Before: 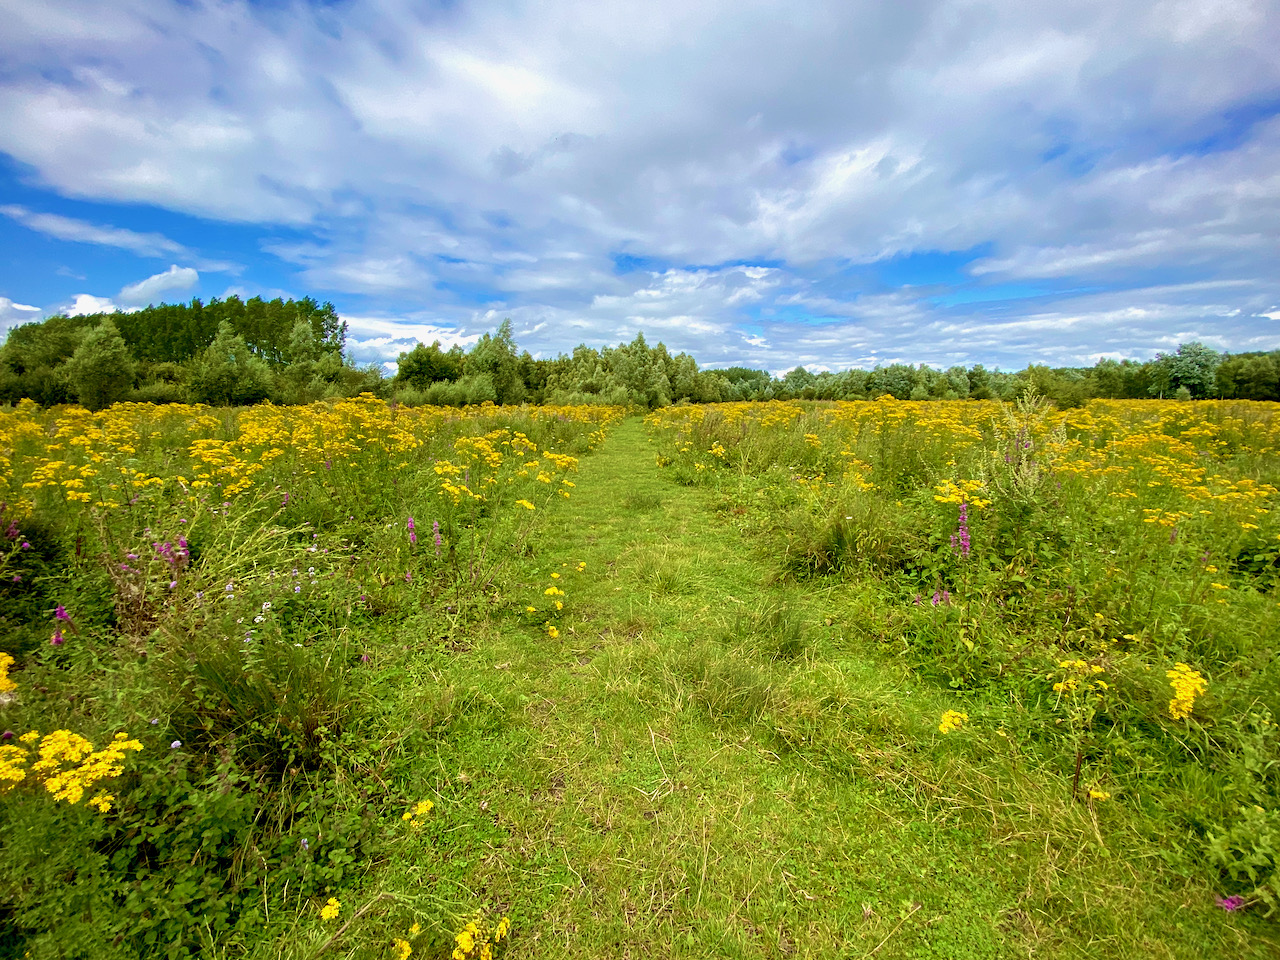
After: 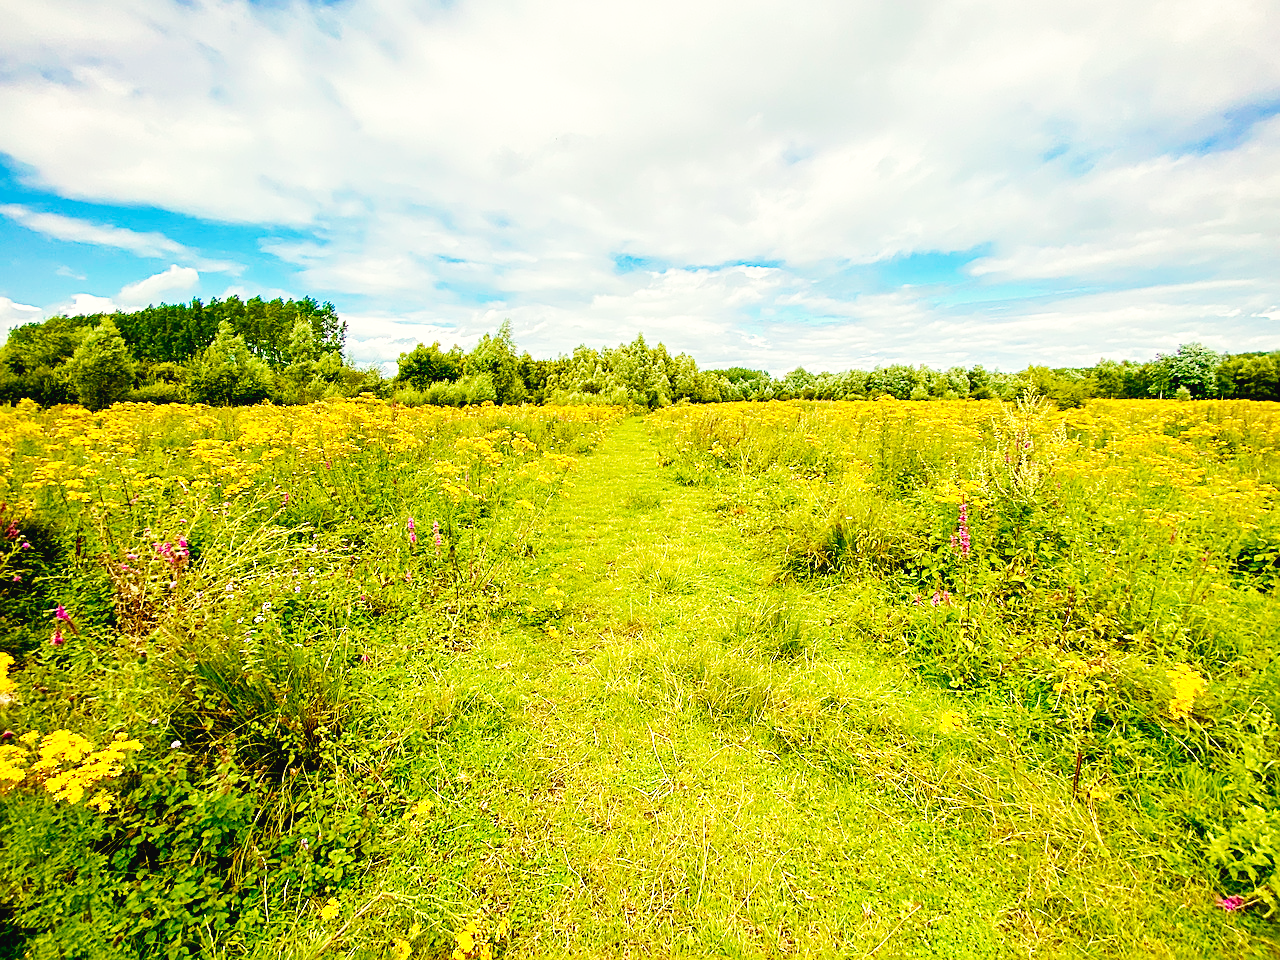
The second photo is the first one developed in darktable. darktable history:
white balance: red 1.08, blue 0.791
base curve: curves: ch0 [(0, 0.003) (0.001, 0.002) (0.006, 0.004) (0.02, 0.022) (0.048, 0.086) (0.094, 0.234) (0.162, 0.431) (0.258, 0.629) (0.385, 0.8) (0.548, 0.918) (0.751, 0.988) (1, 1)], preserve colors none
sharpen: on, module defaults
